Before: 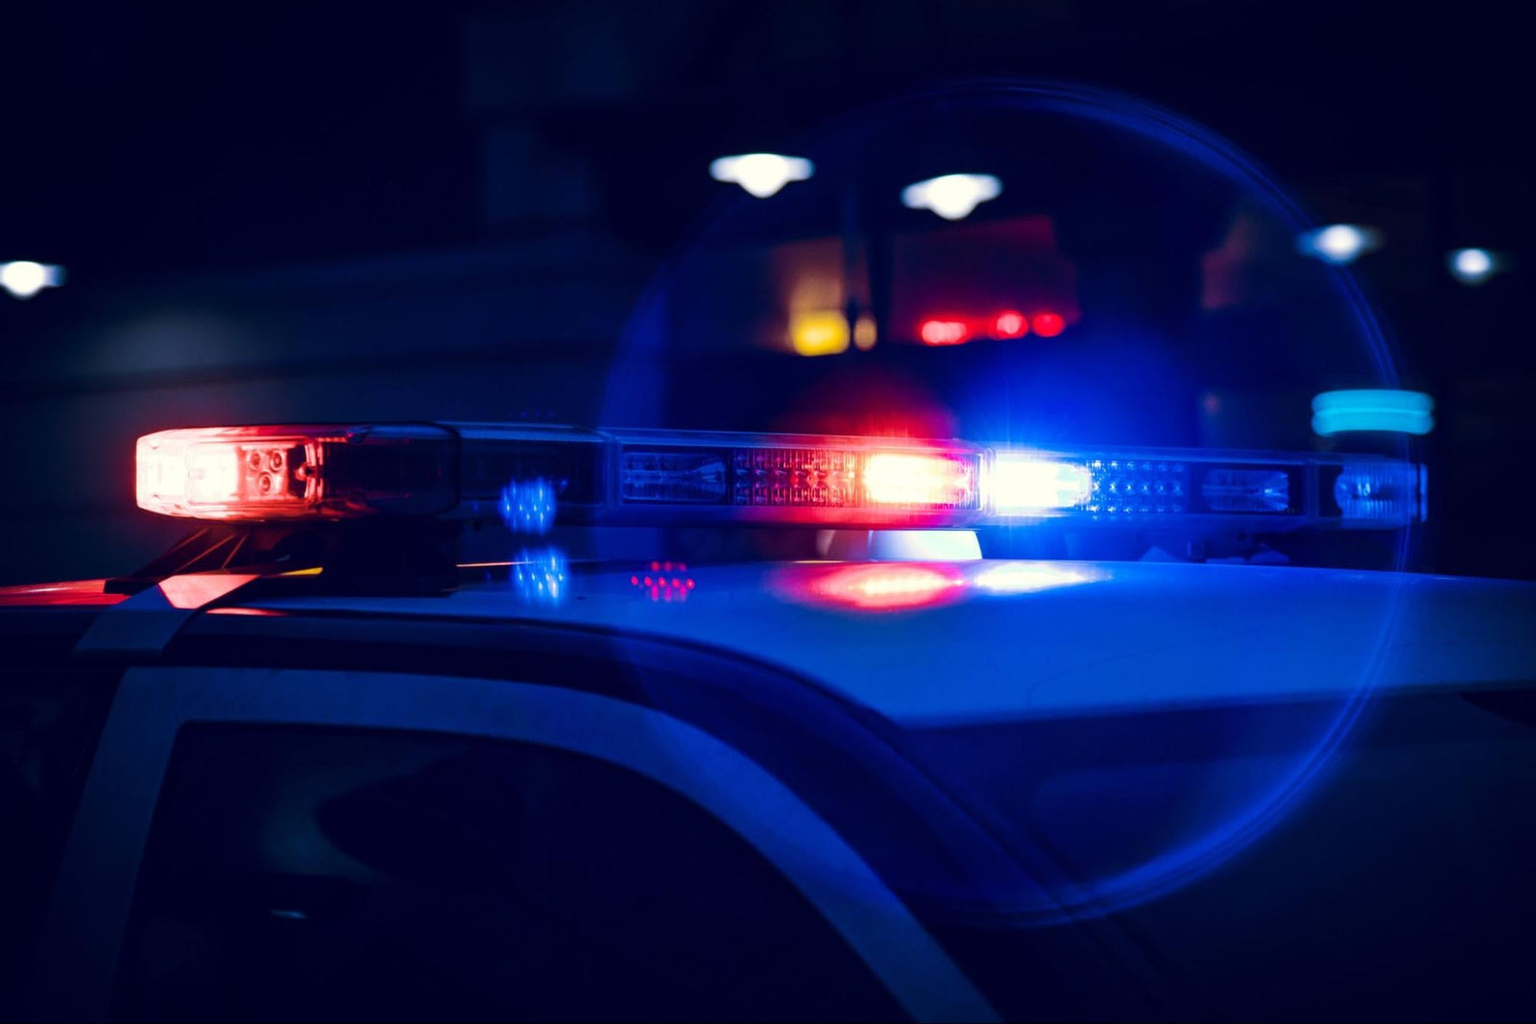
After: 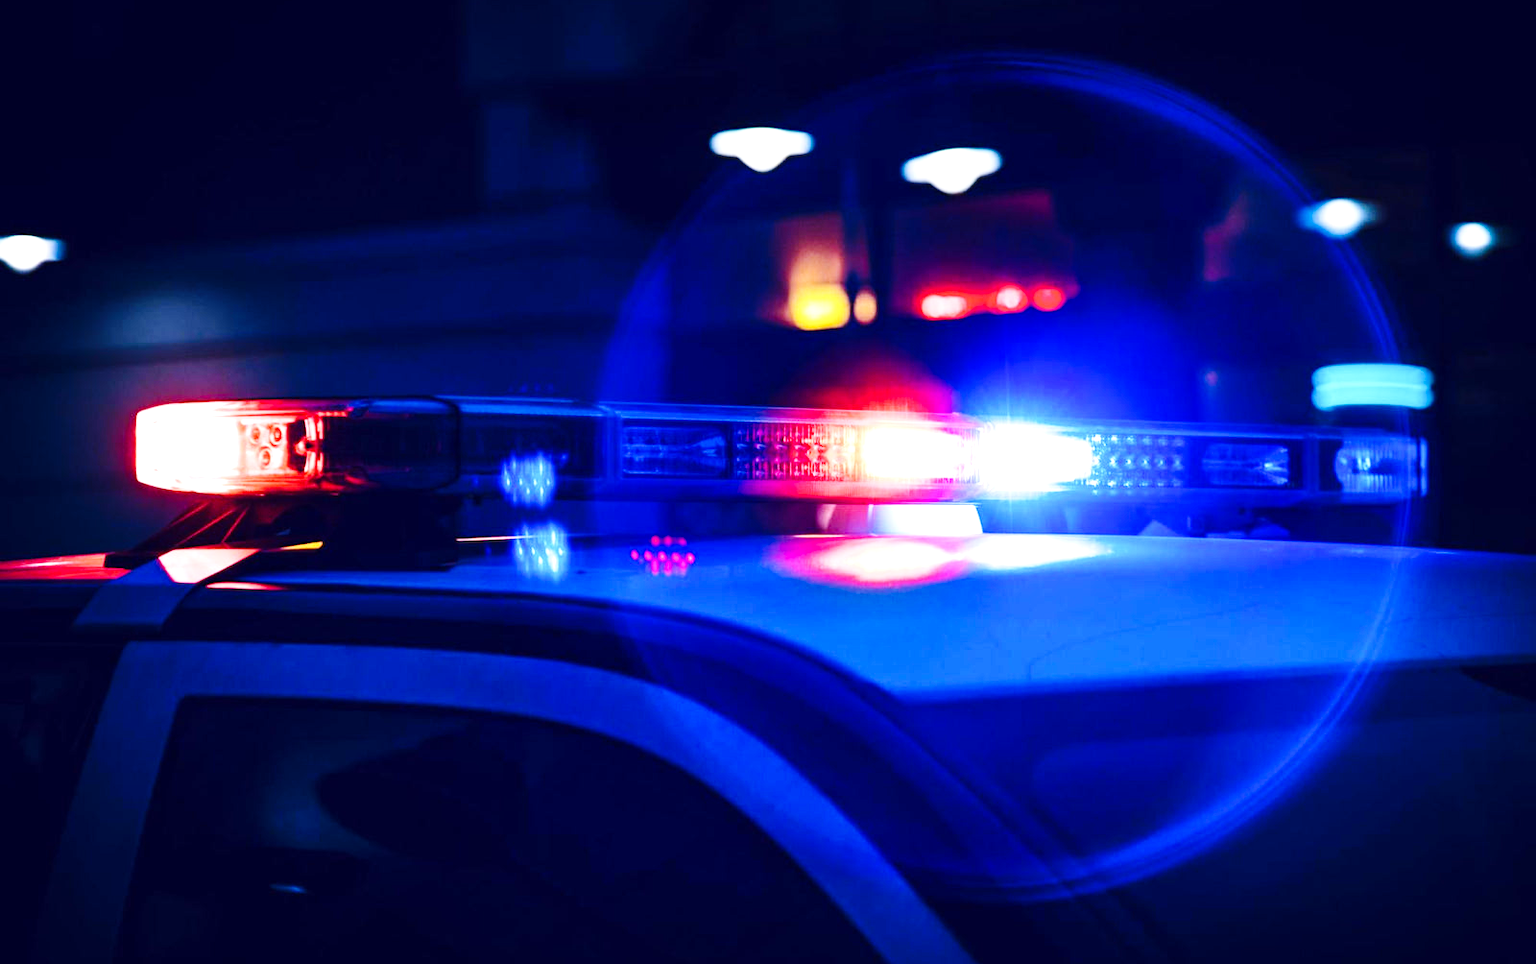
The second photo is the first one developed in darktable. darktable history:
exposure: exposure 0.998 EV, compensate highlight preservation false
base curve: curves: ch0 [(0, 0) (0.036, 0.025) (0.121, 0.166) (0.206, 0.329) (0.605, 0.79) (1, 1)], preserve colors none
crop and rotate: top 2.614%, bottom 3.155%
